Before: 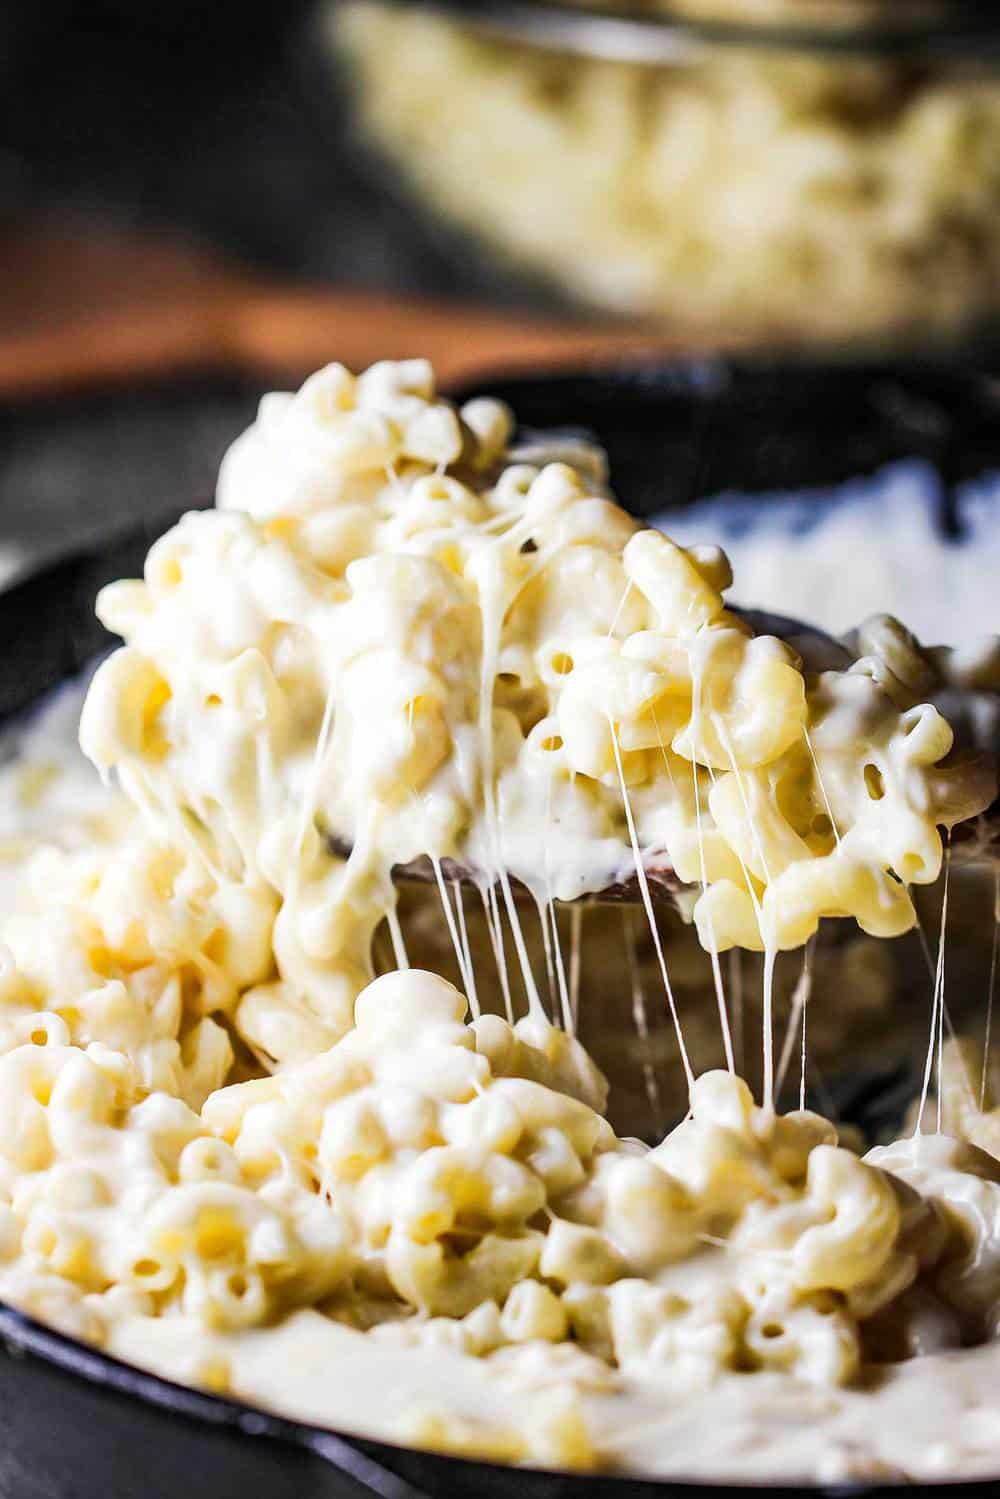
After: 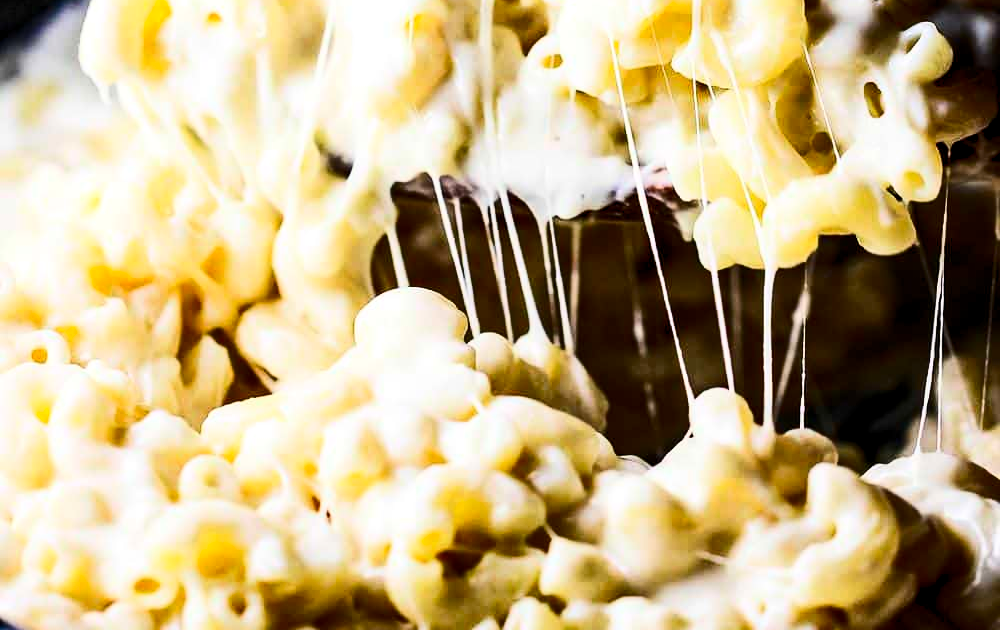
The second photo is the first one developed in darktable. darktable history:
levels: levels [0.016, 0.5, 0.996]
crop: top 45.551%, bottom 12.262%
contrast brightness saturation: contrast 0.32, brightness -0.08, saturation 0.17
